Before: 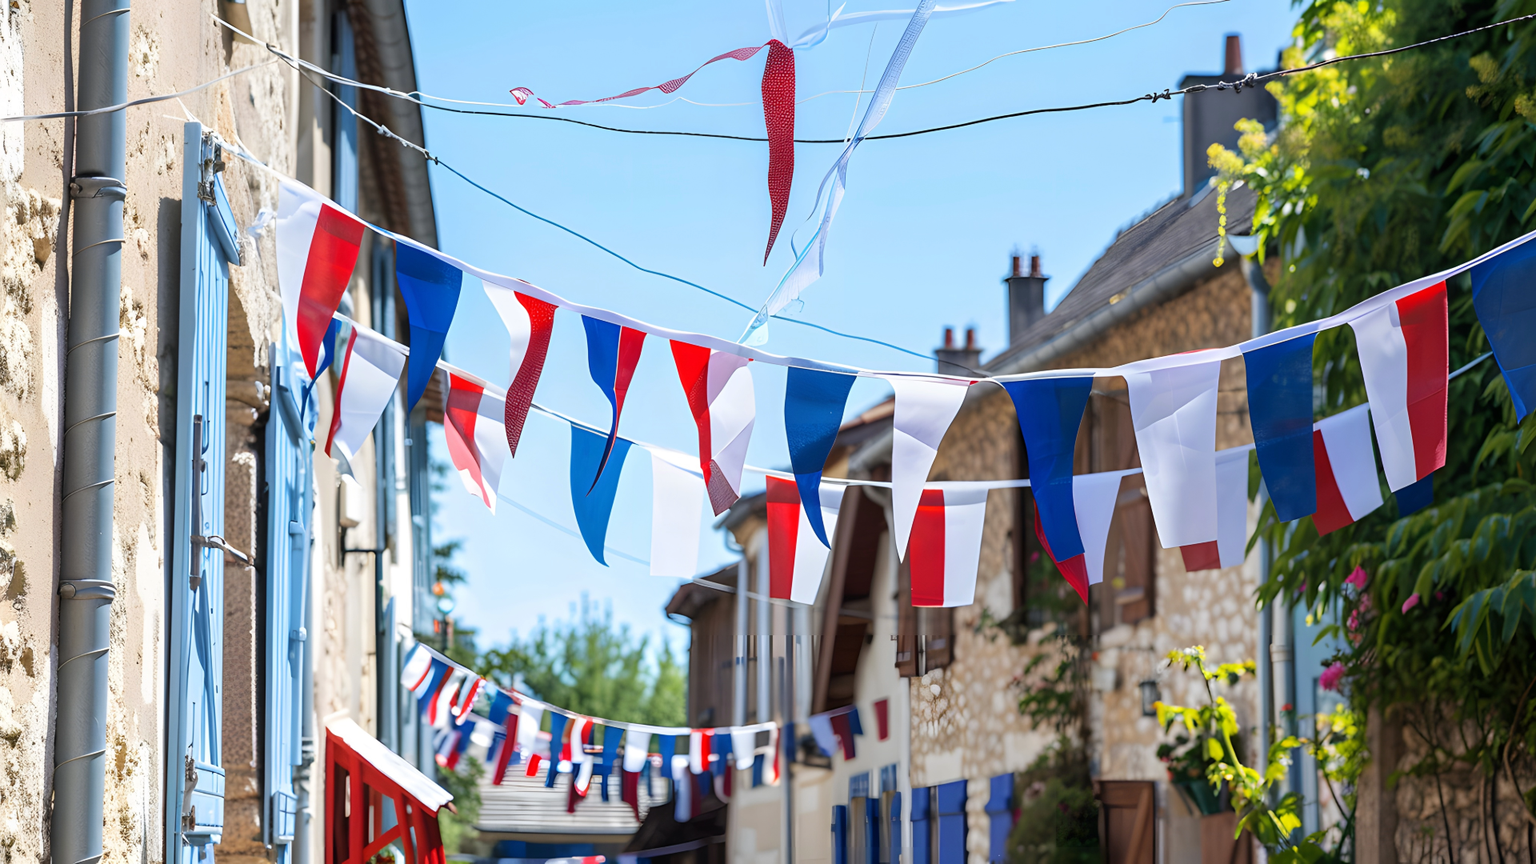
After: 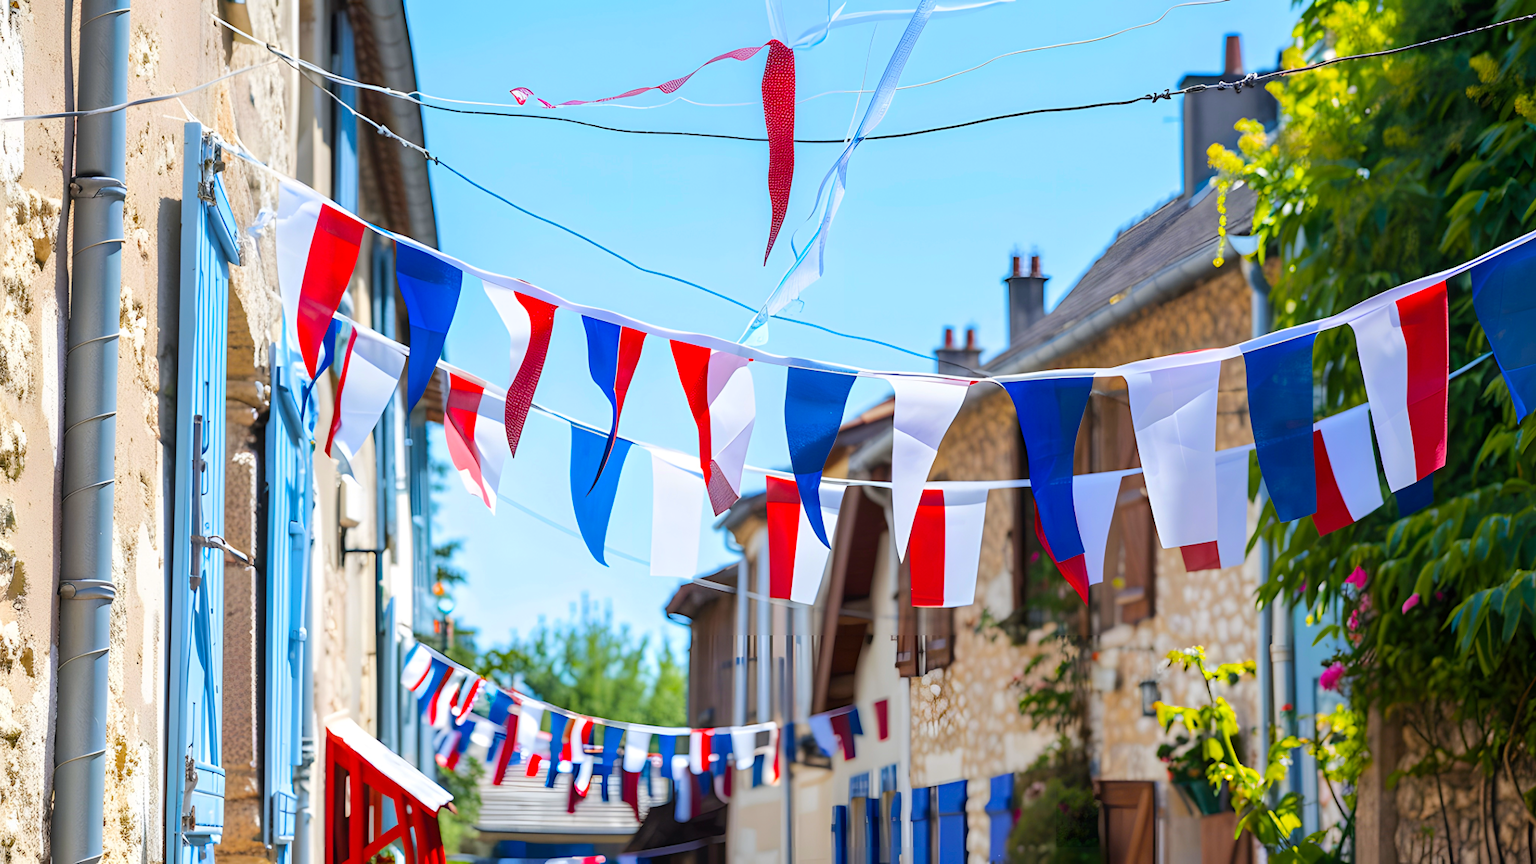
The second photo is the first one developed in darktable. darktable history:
color balance rgb: perceptual saturation grading › global saturation 25%, perceptual brilliance grading › mid-tones 10%, perceptual brilliance grading › shadows 15%, global vibrance 20%
exposure: compensate highlight preservation false
